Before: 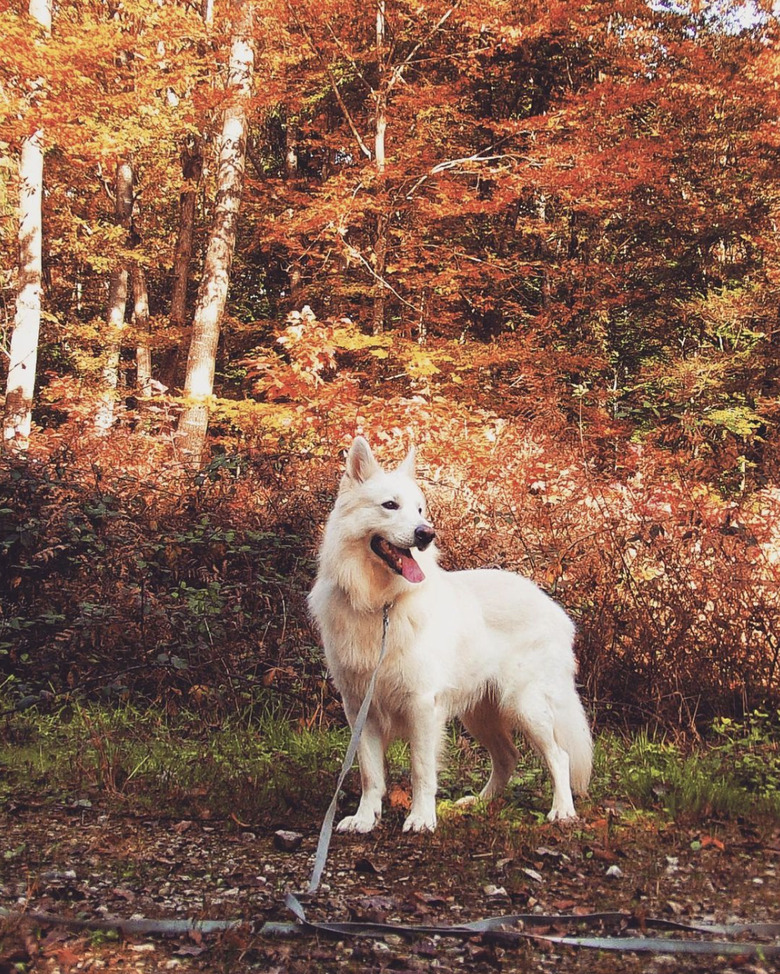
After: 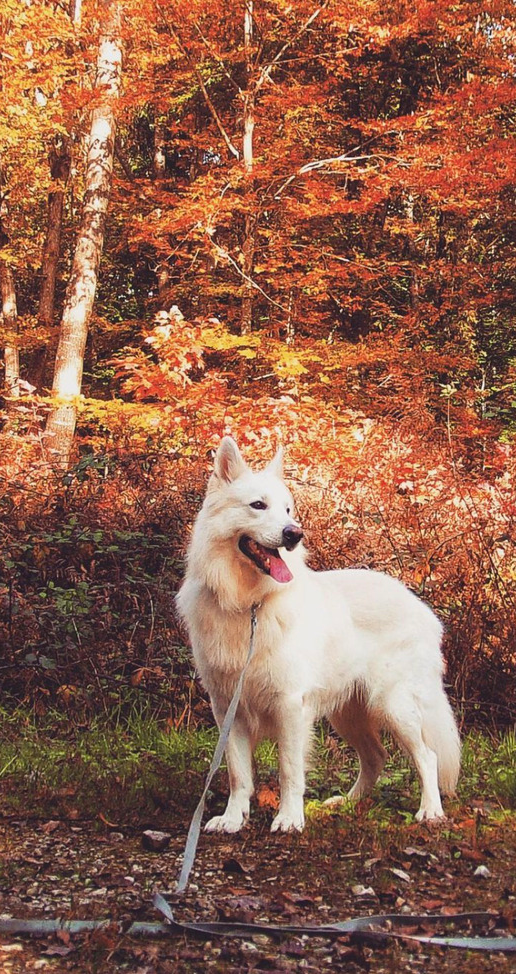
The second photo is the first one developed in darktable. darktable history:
crop: left 16.929%, right 16.791%
